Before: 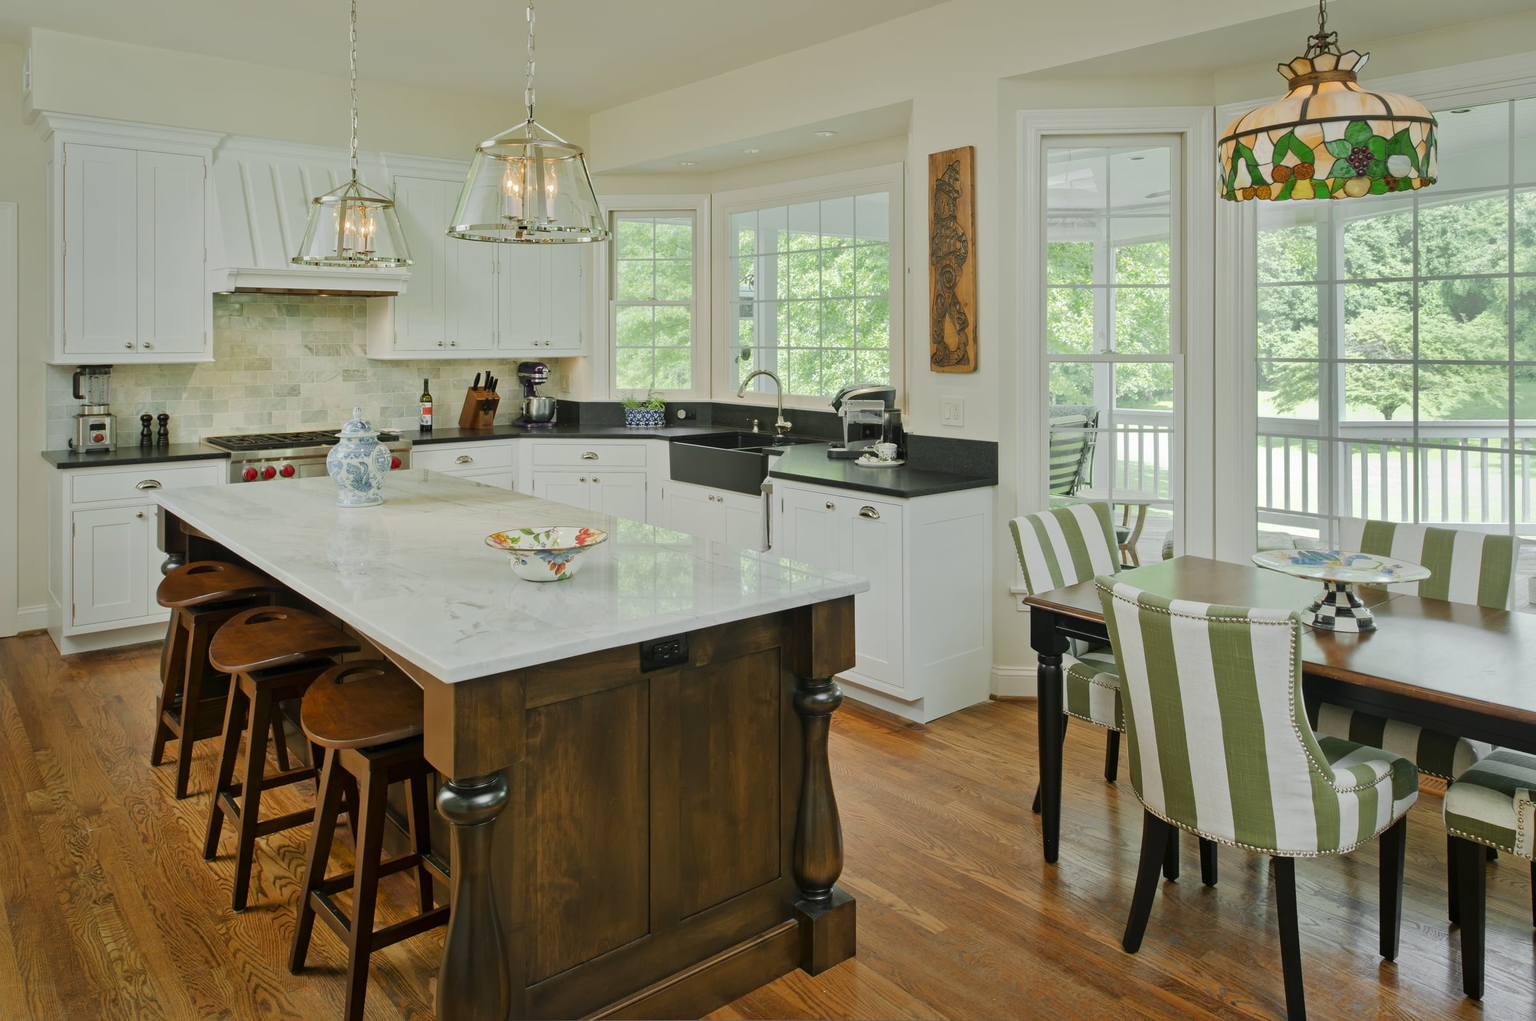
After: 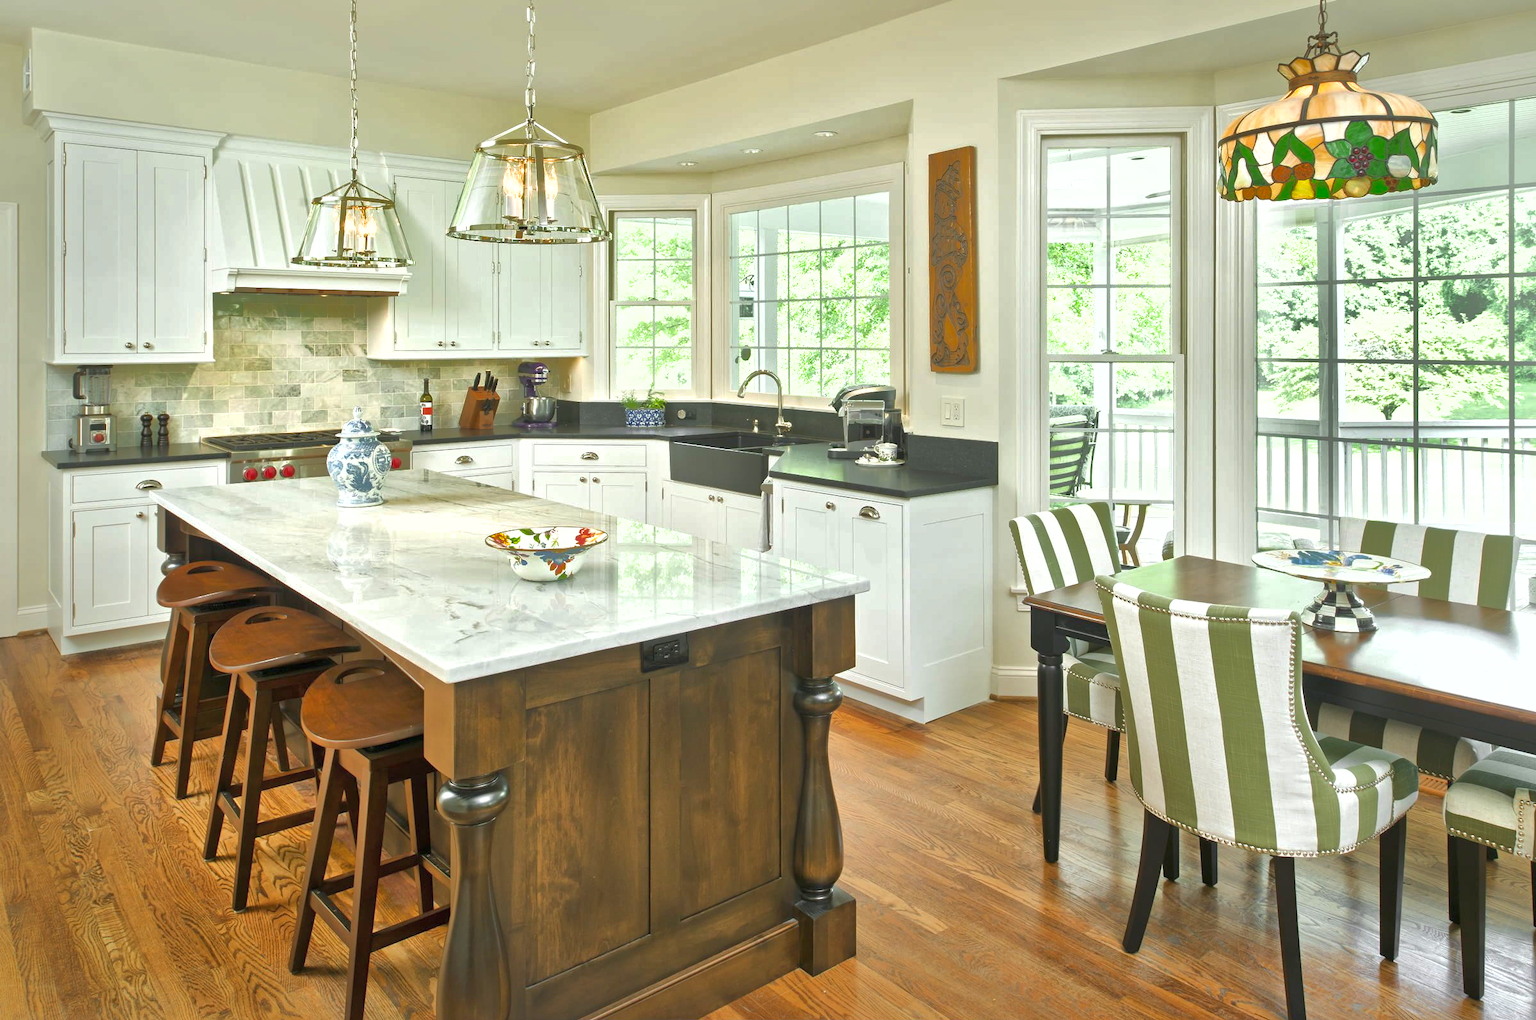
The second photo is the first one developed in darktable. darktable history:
shadows and highlights: shadows 59.39, highlights -59.8
exposure: exposure 1 EV, compensate highlight preservation false
